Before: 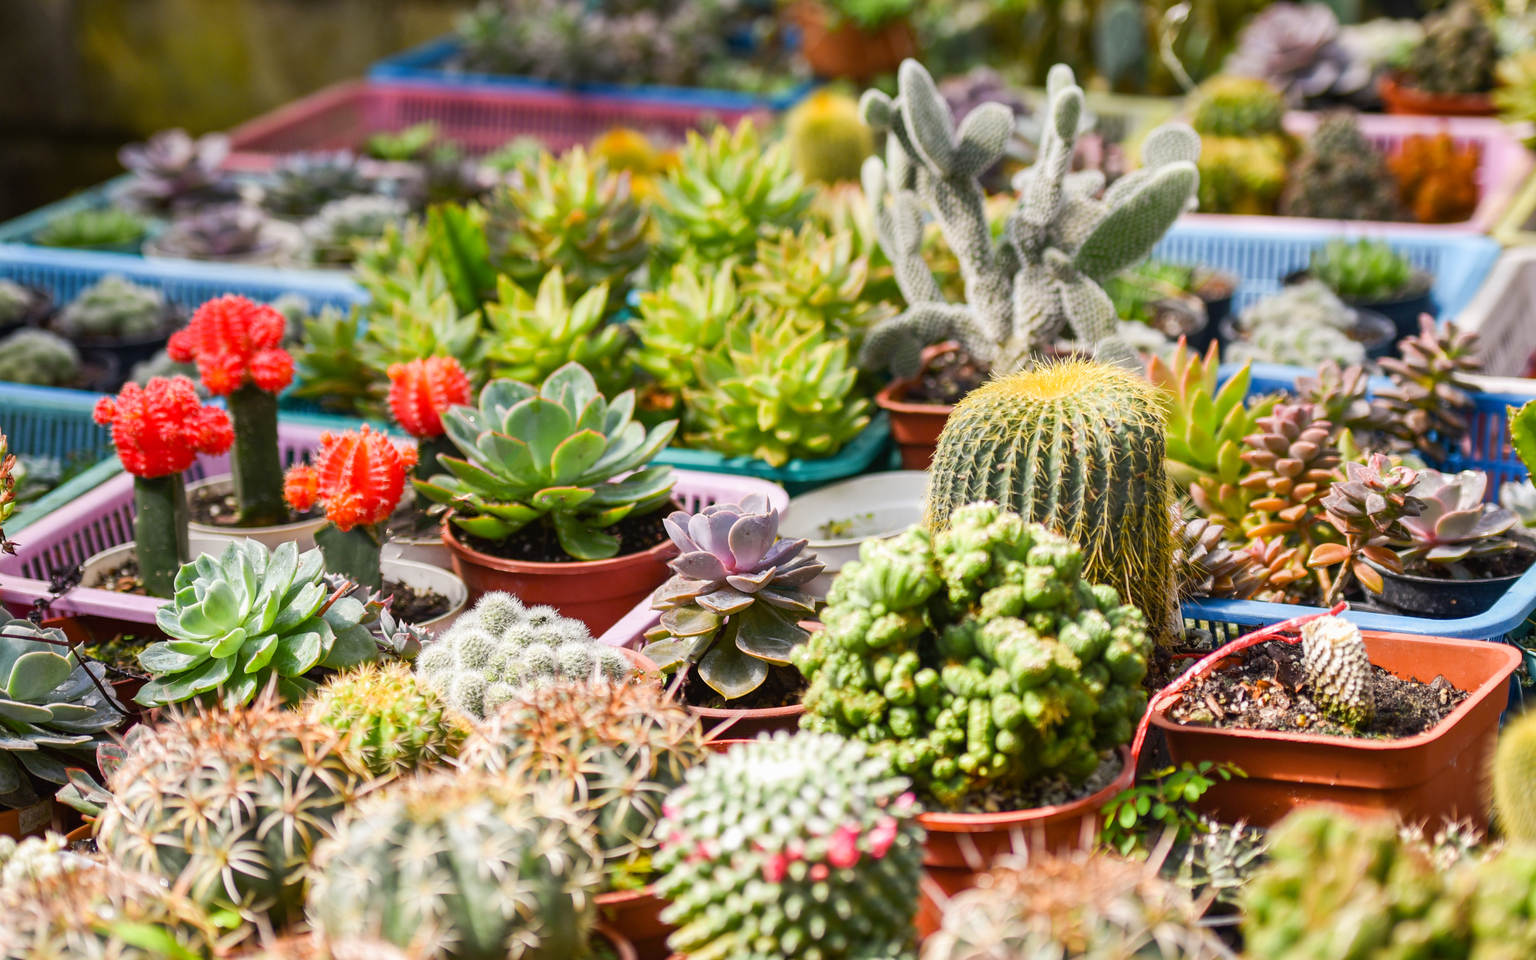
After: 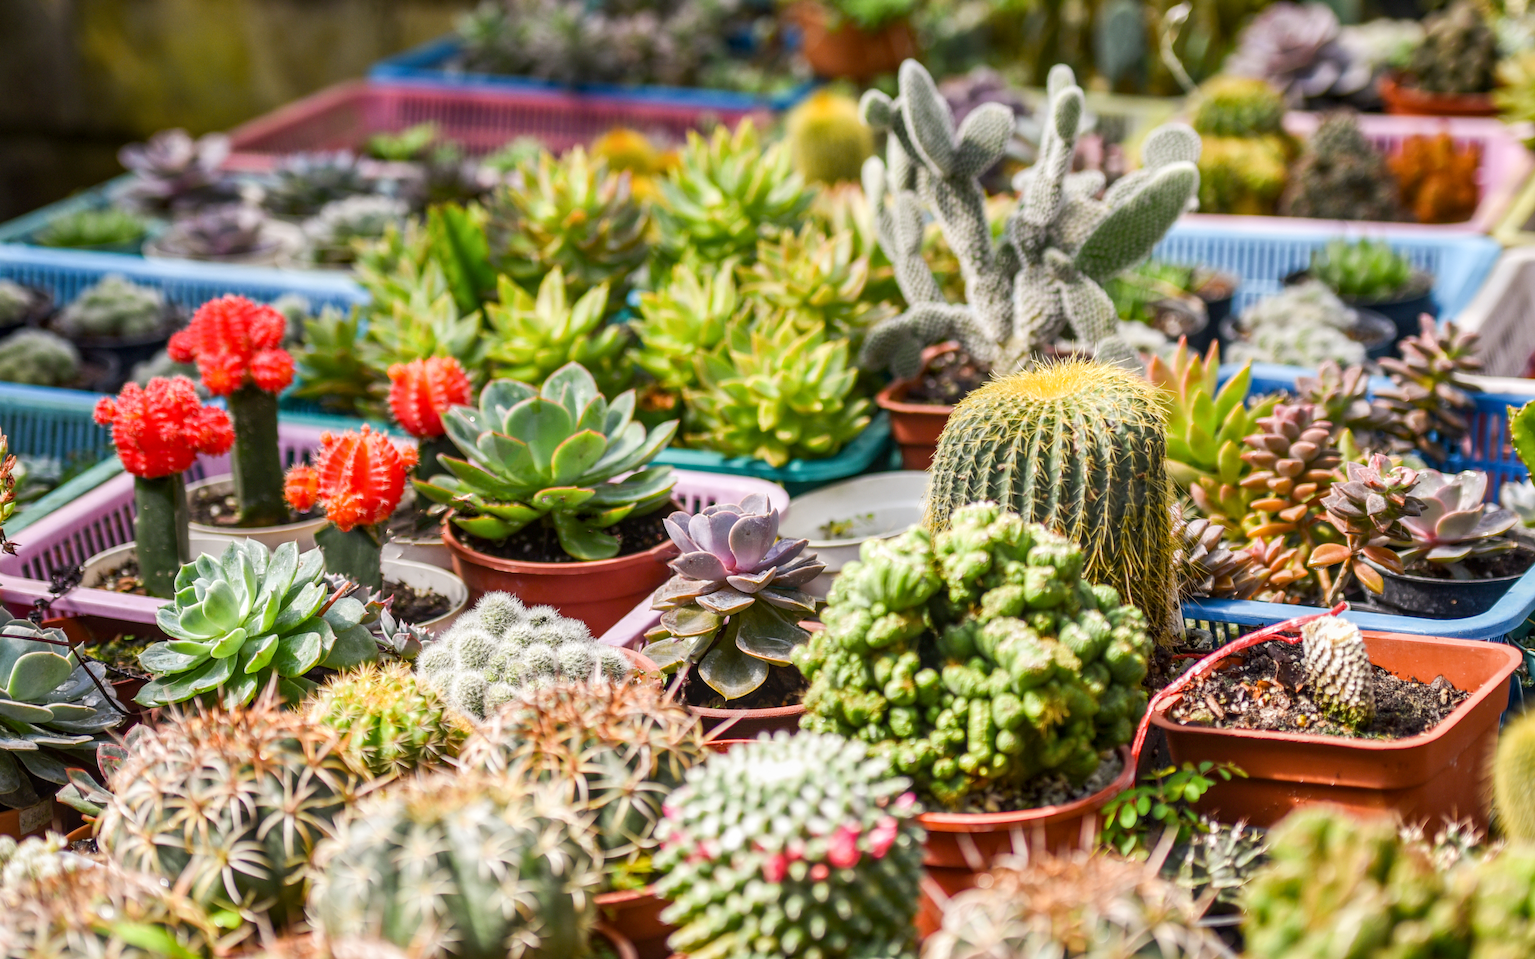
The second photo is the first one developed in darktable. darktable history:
tone equalizer: -7 EV 0.173 EV, -6 EV 0.145 EV, -5 EV 0.078 EV, -4 EV 0.024 EV, -2 EV -0.033 EV, -1 EV -0.029 EV, +0 EV -0.049 EV
local contrast: on, module defaults
